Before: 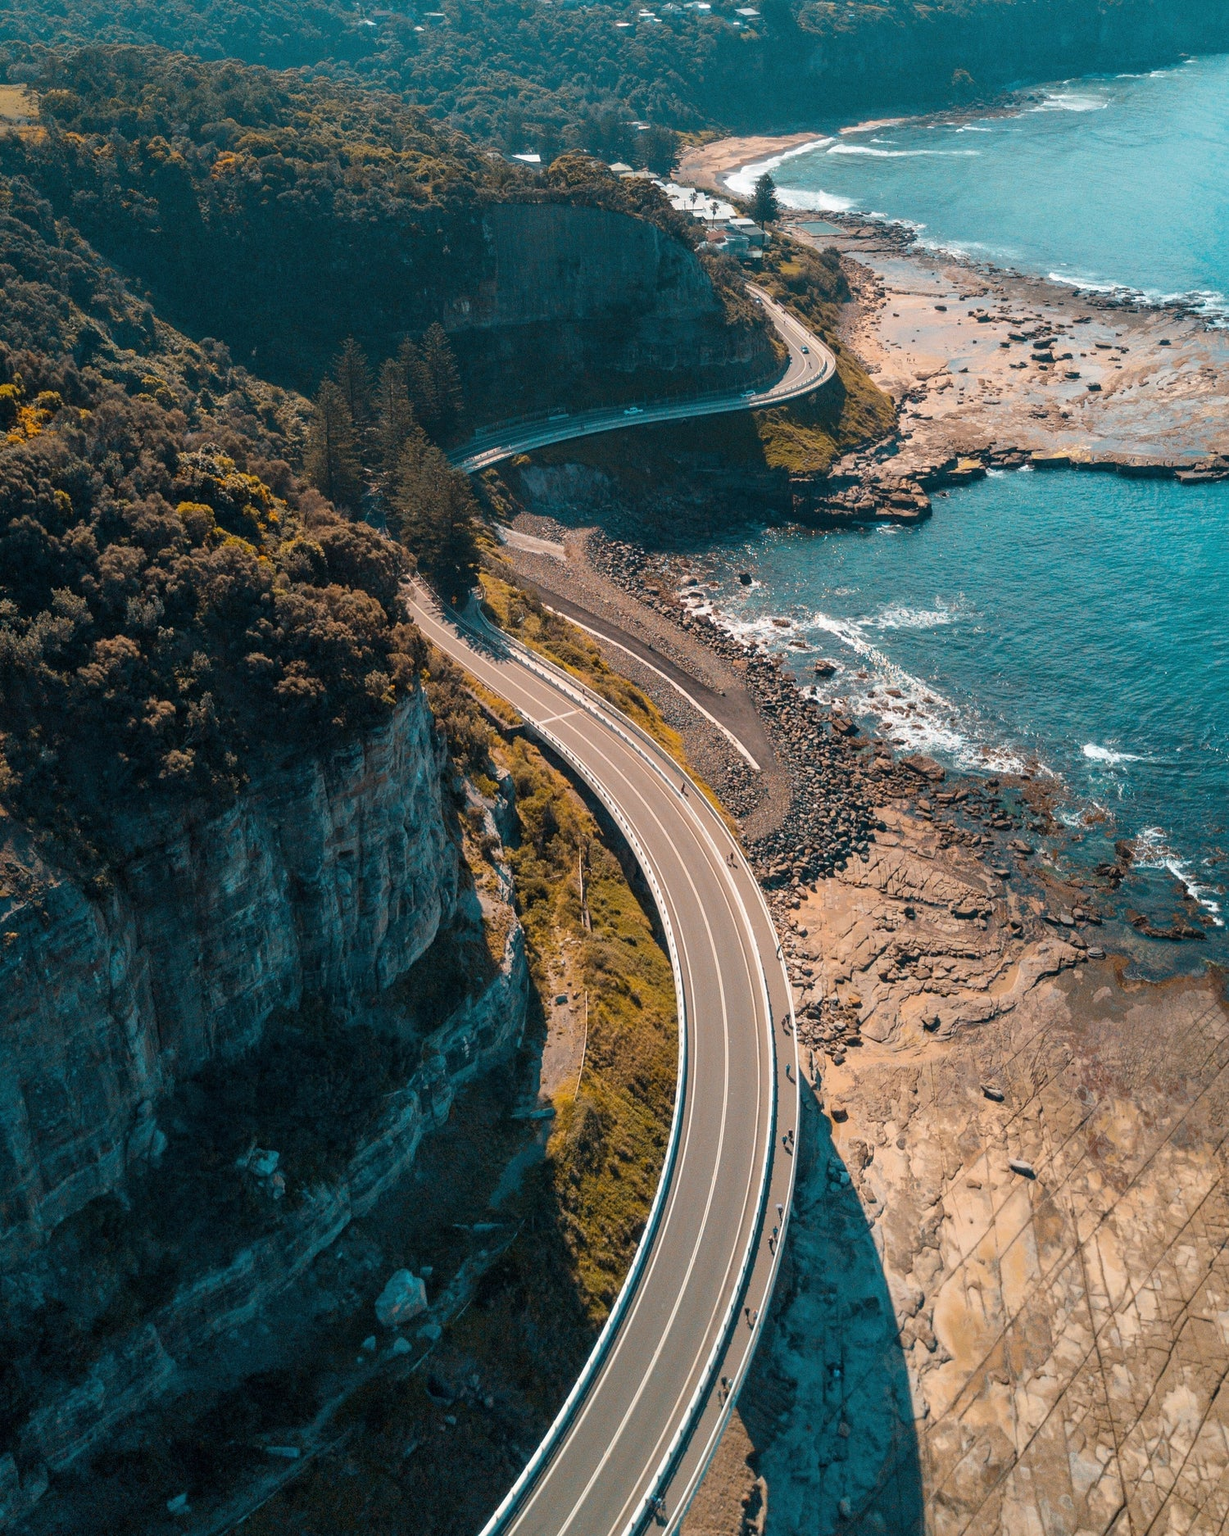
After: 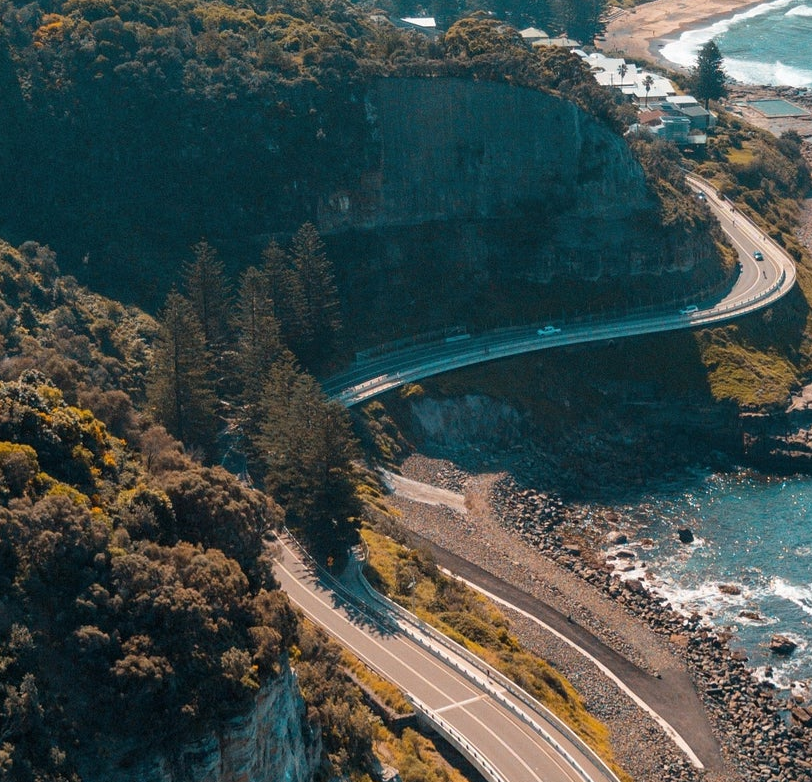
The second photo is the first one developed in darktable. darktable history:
crop: left 14.951%, top 9.148%, right 30.857%, bottom 49.103%
